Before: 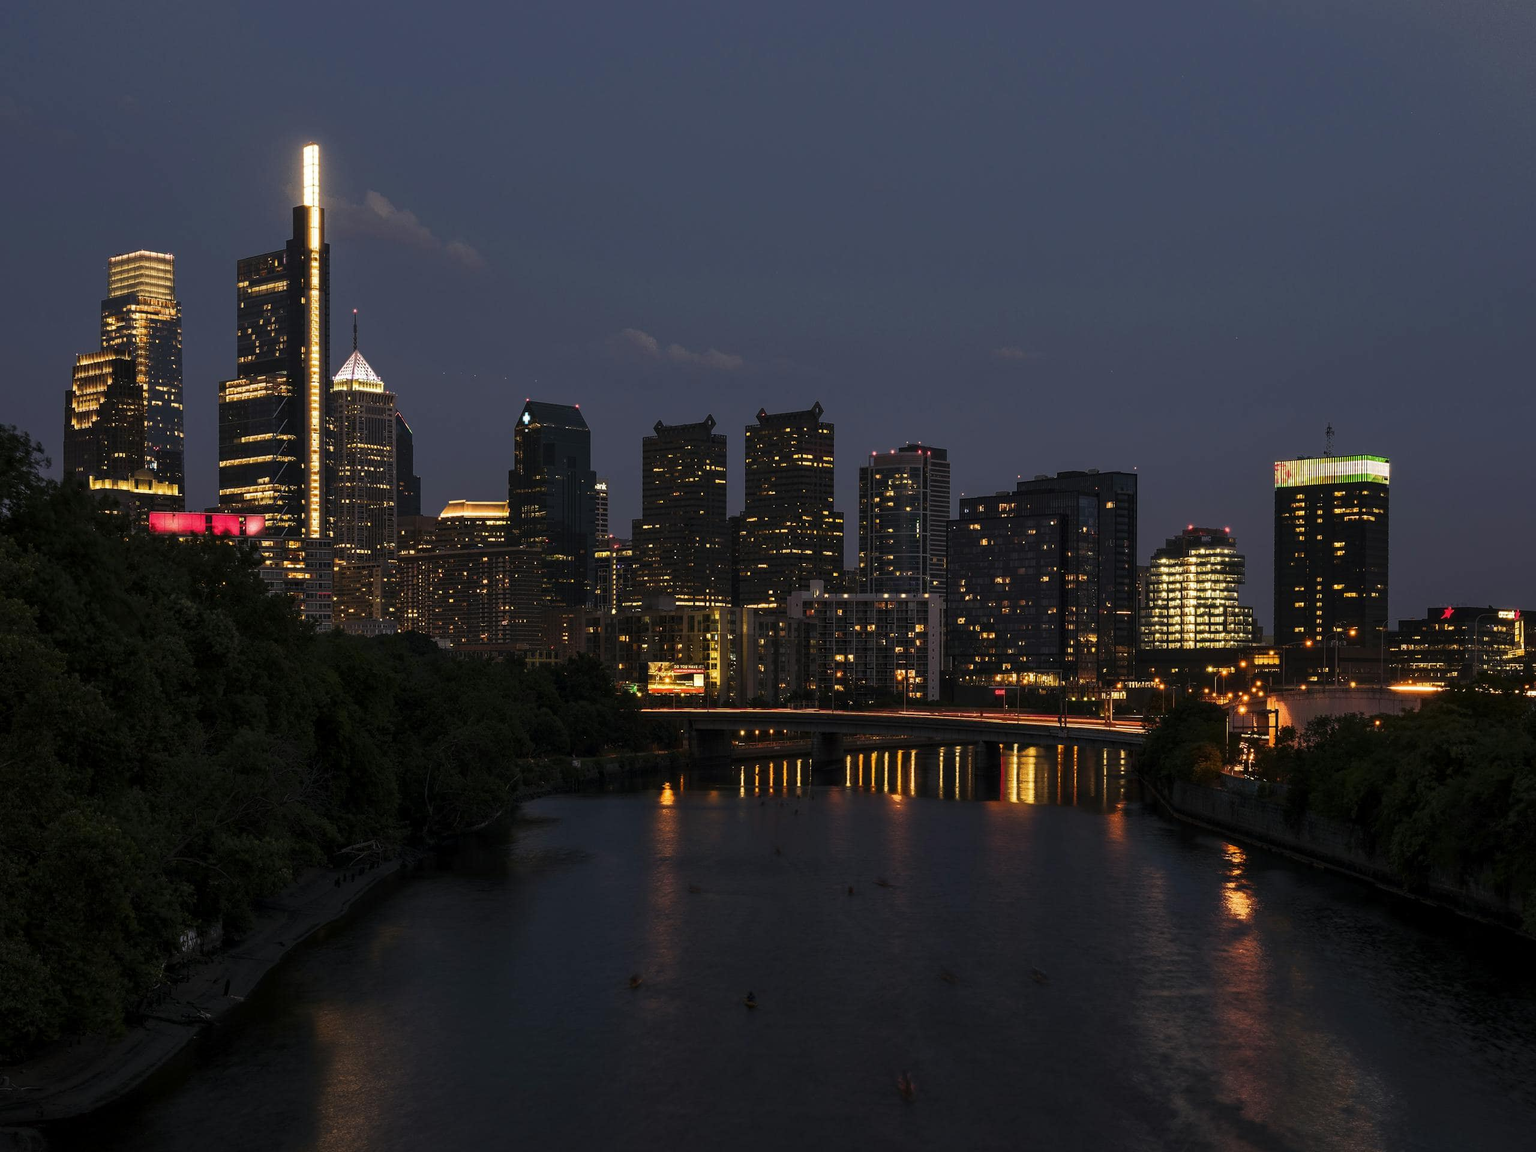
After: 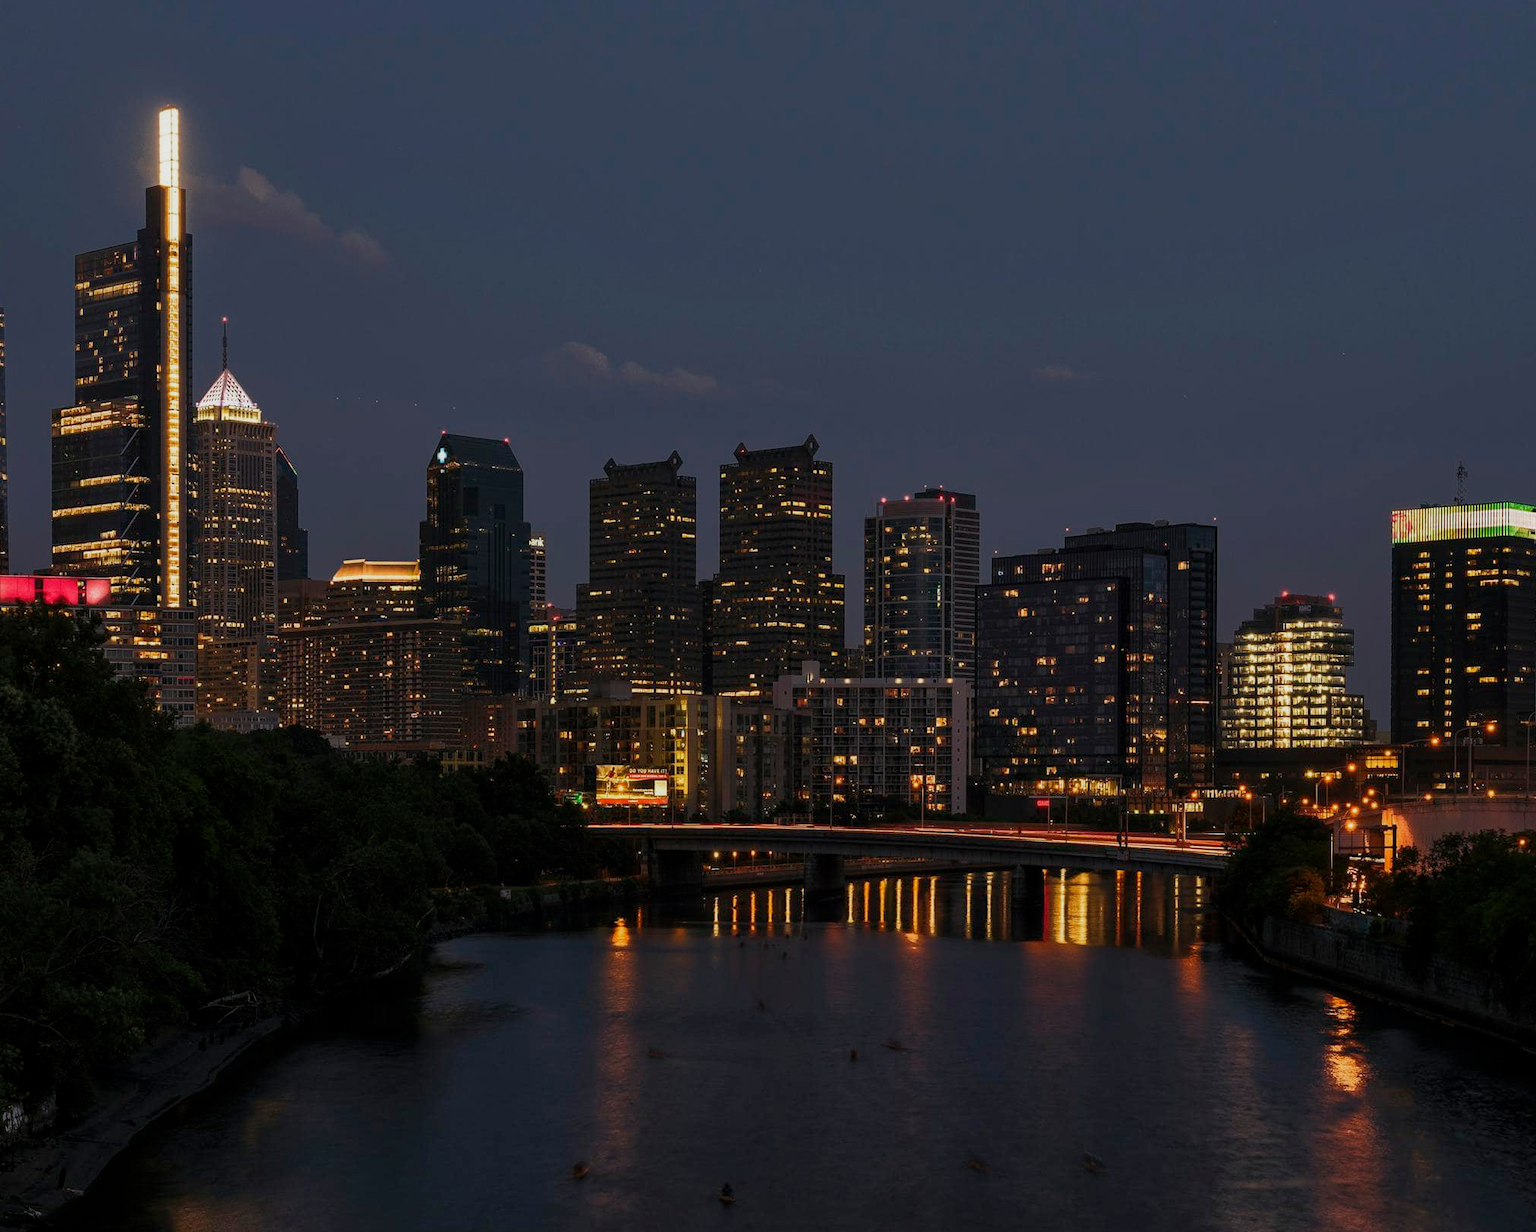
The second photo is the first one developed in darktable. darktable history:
crop: left 11.603%, top 5.161%, right 9.595%, bottom 10.477%
tone equalizer: -8 EV 0.219 EV, -7 EV 0.397 EV, -6 EV 0.387 EV, -5 EV 0.29 EV, -3 EV -0.281 EV, -2 EV -0.4 EV, -1 EV -0.401 EV, +0 EV -0.236 EV
